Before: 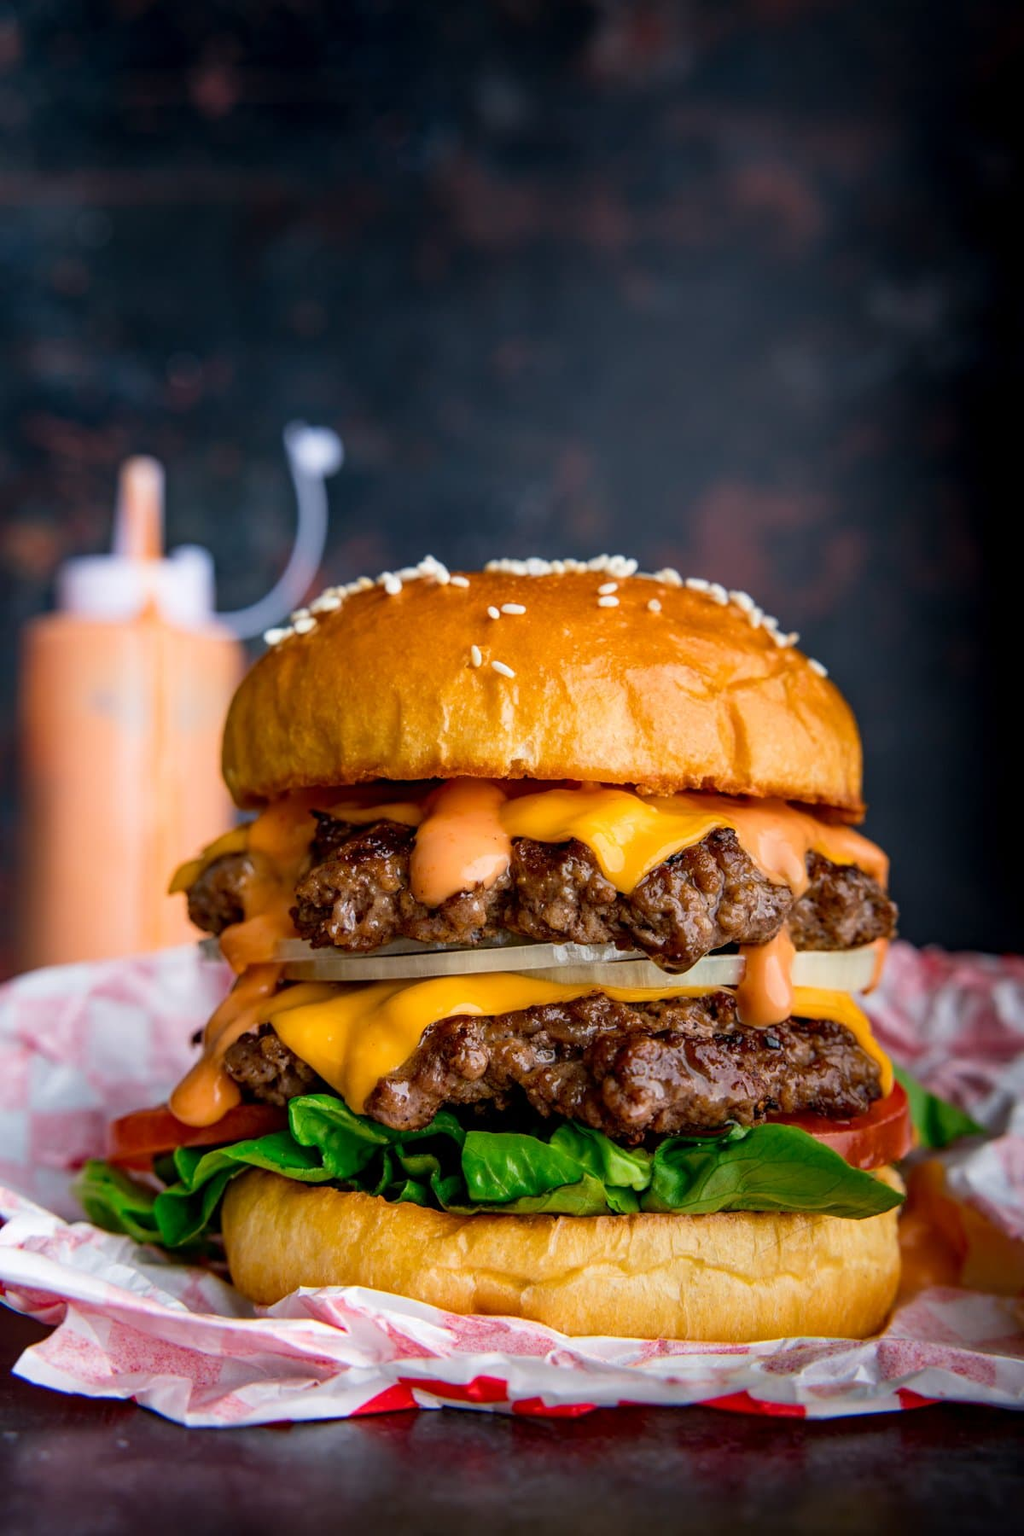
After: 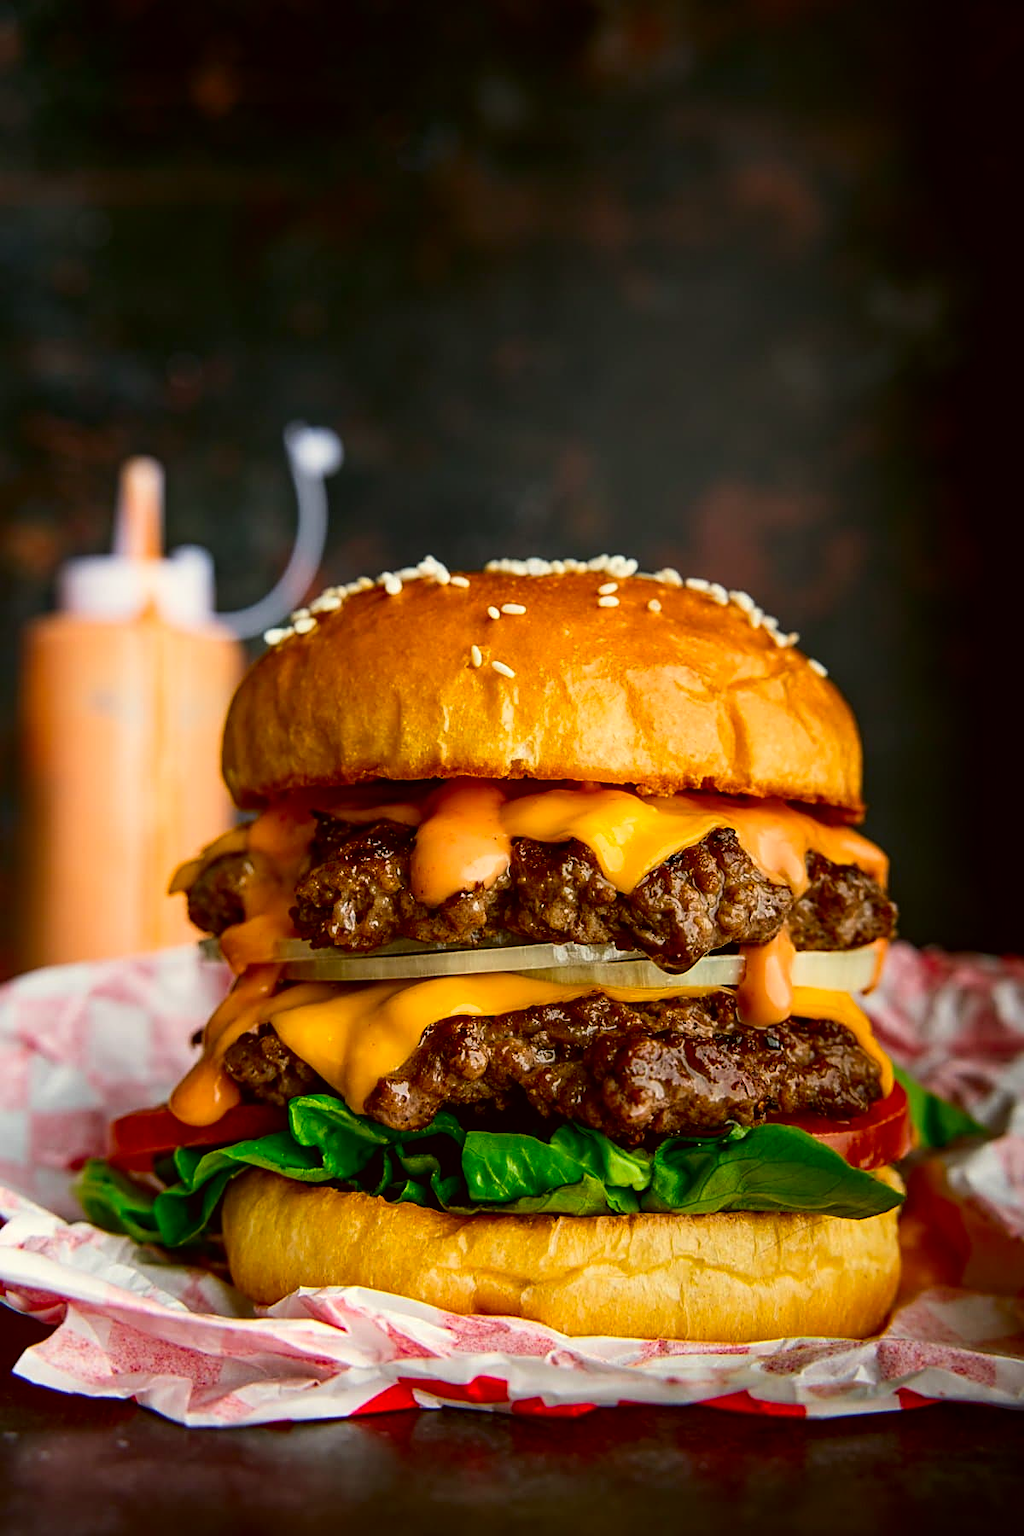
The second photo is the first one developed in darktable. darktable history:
contrast brightness saturation: contrast 0.132, brightness -0.06, saturation 0.157
color correction: highlights a* -1.37, highlights b* 10.58, shadows a* 0.674, shadows b* 18.56
sharpen: on, module defaults
